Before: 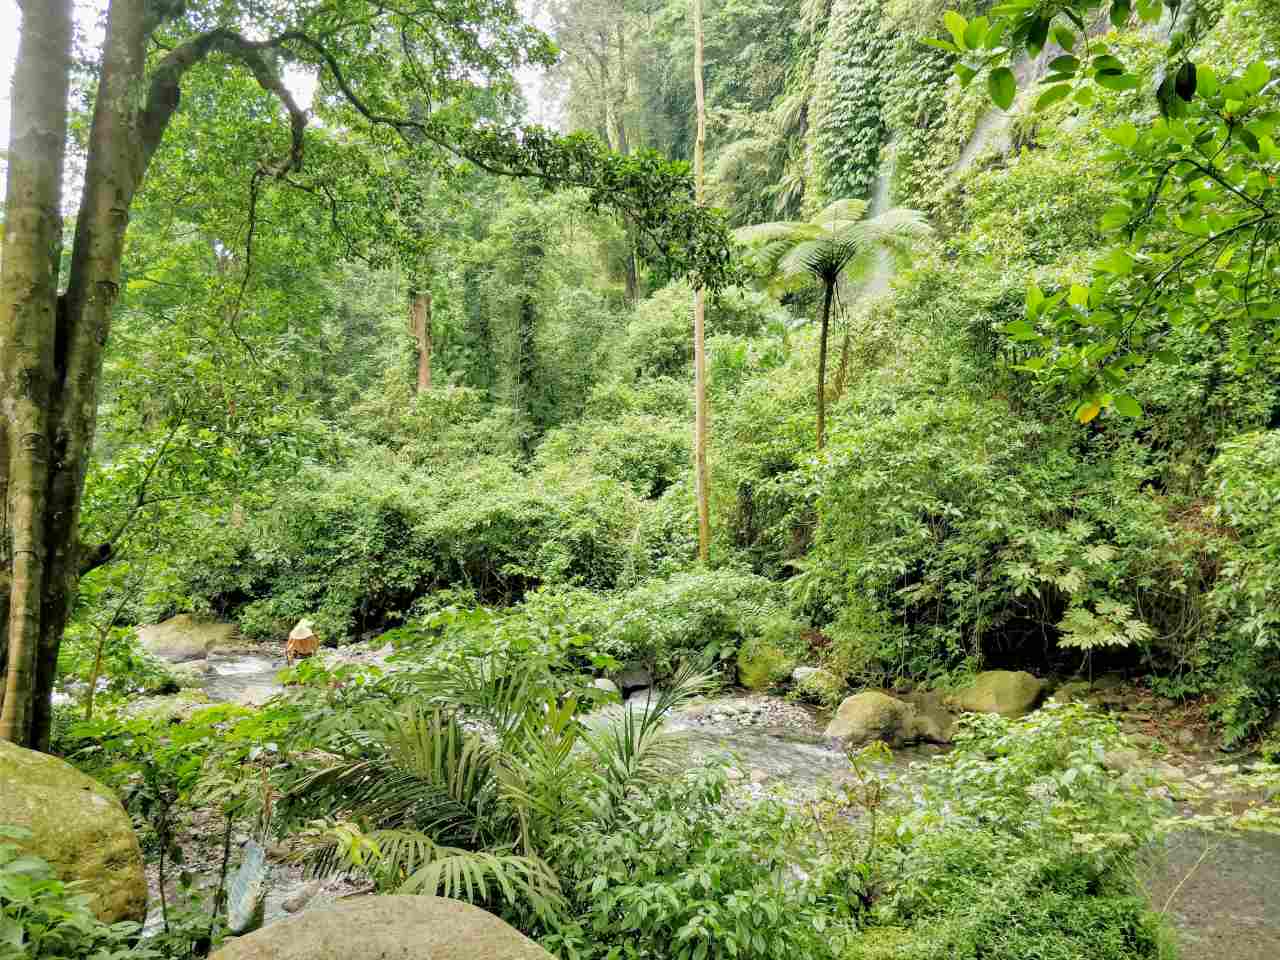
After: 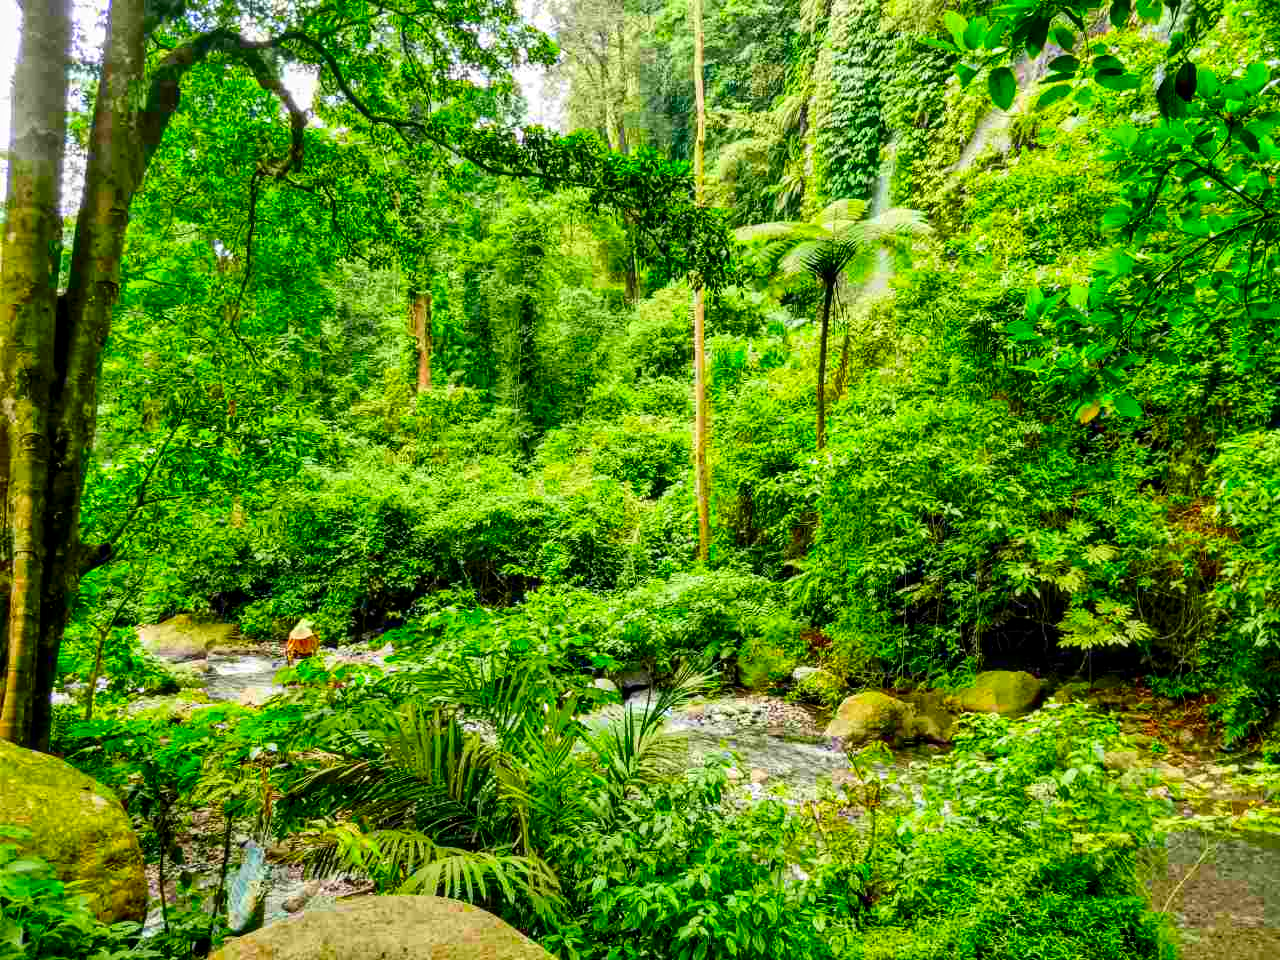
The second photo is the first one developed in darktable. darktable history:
contrast brightness saturation: contrast 0.19, brightness -0.11, saturation 0.21
color correction: saturation 1.8
local contrast: on, module defaults
exposure: black level correction 0, compensate exposure bias true, compensate highlight preservation false
